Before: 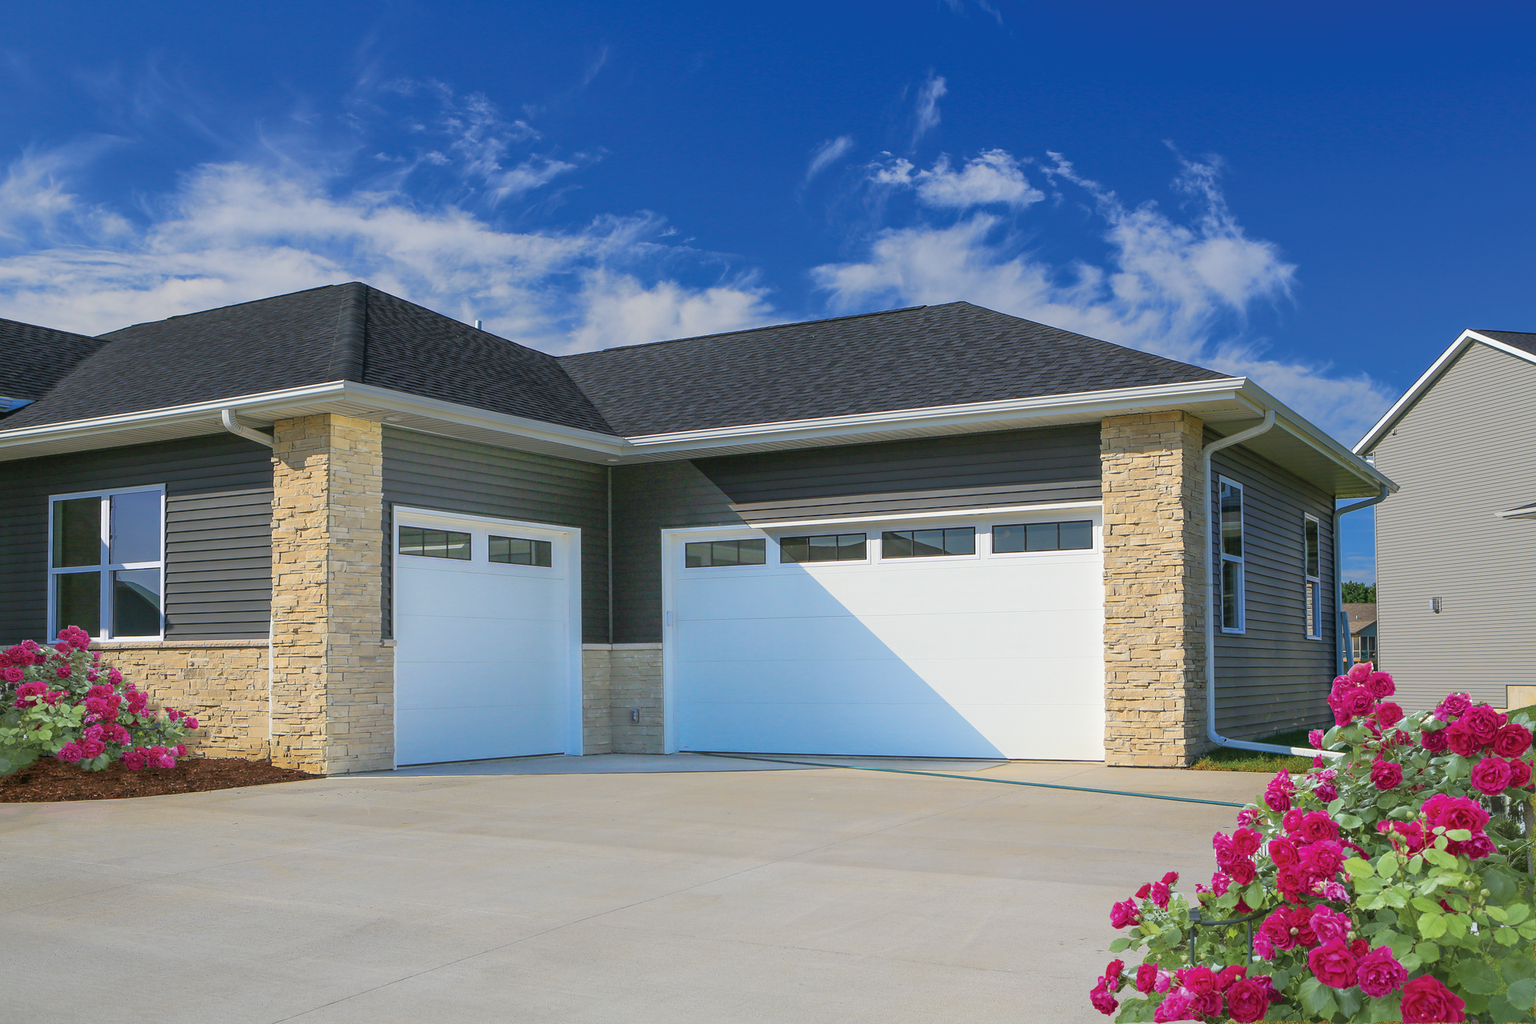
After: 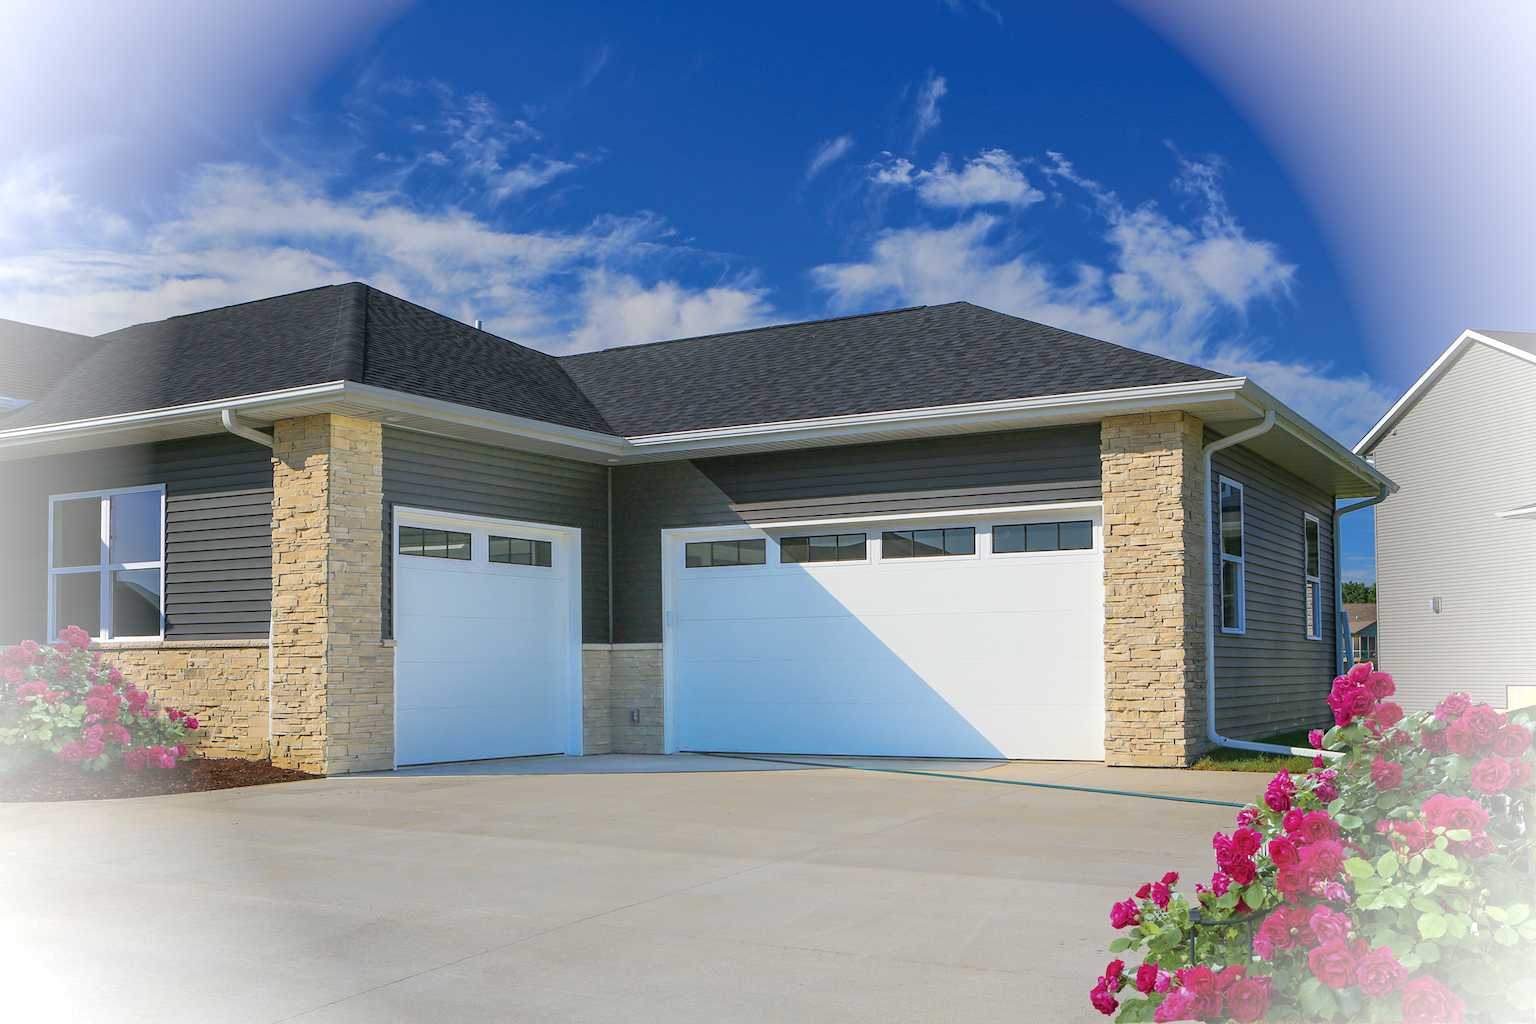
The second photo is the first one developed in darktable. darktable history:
vignetting: brightness 0.989, saturation -0.494
